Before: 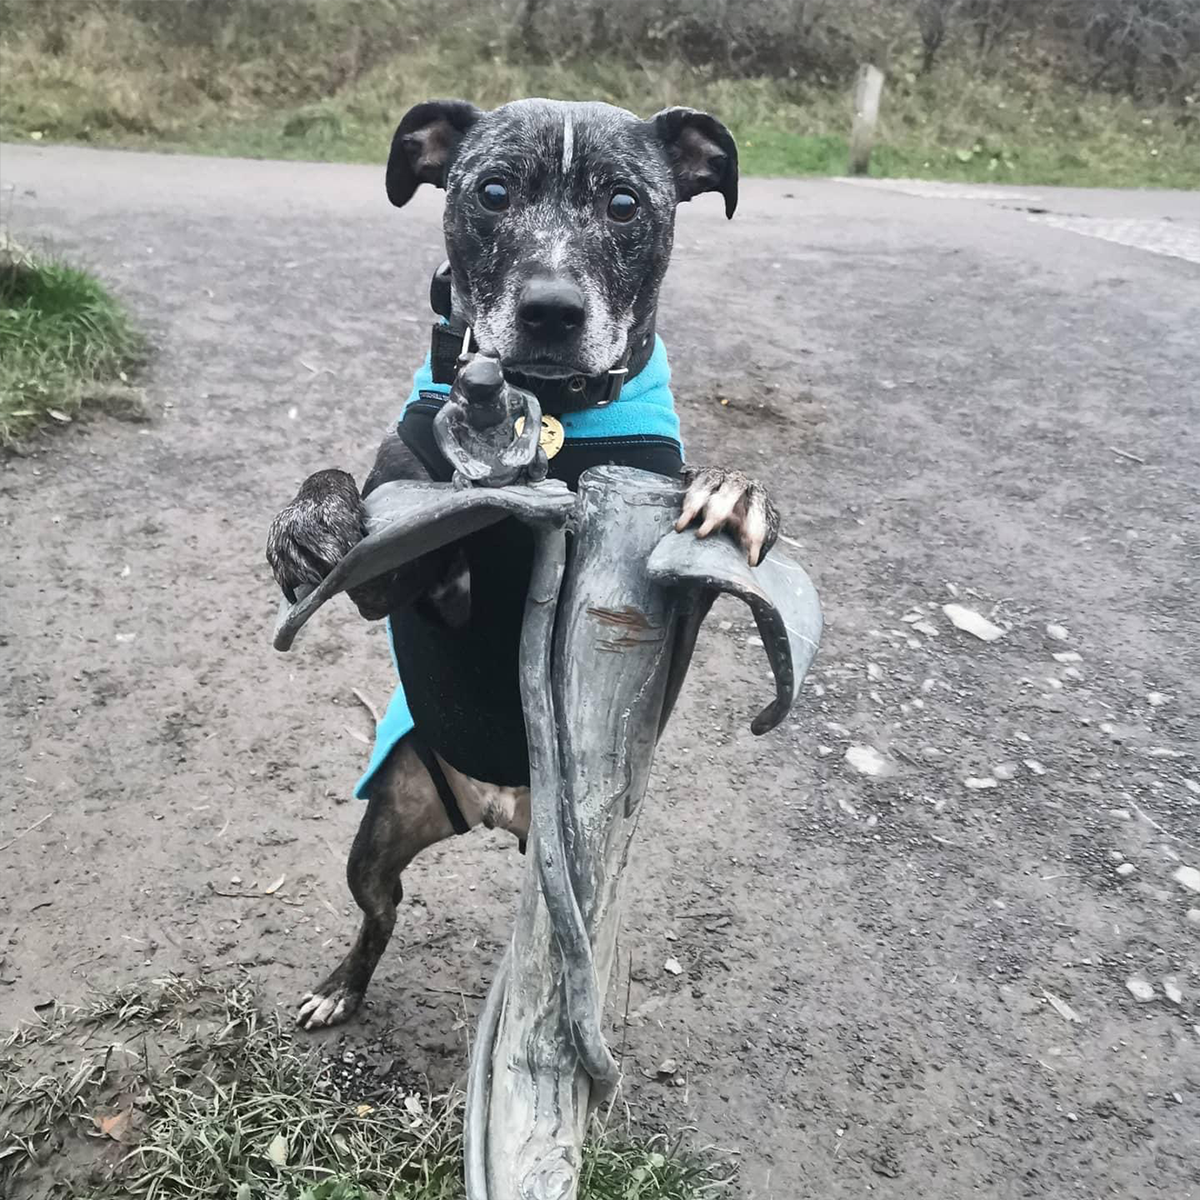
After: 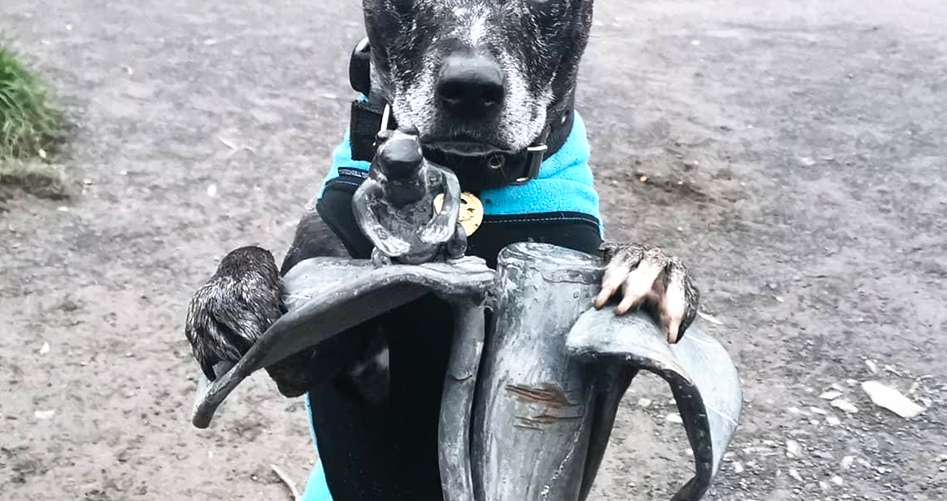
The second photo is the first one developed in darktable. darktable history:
tone curve: curves: ch0 [(0, 0) (0.003, 0.002) (0.011, 0.006) (0.025, 0.014) (0.044, 0.025) (0.069, 0.039) (0.1, 0.056) (0.136, 0.086) (0.177, 0.129) (0.224, 0.183) (0.277, 0.247) (0.335, 0.318) (0.399, 0.395) (0.468, 0.48) (0.543, 0.571) (0.623, 0.668) (0.709, 0.773) (0.801, 0.873) (0.898, 0.978) (1, 1)], preserve colors none
crop: left 6.808%, top 18.657%, right 14.25%, bottom 39.523%
